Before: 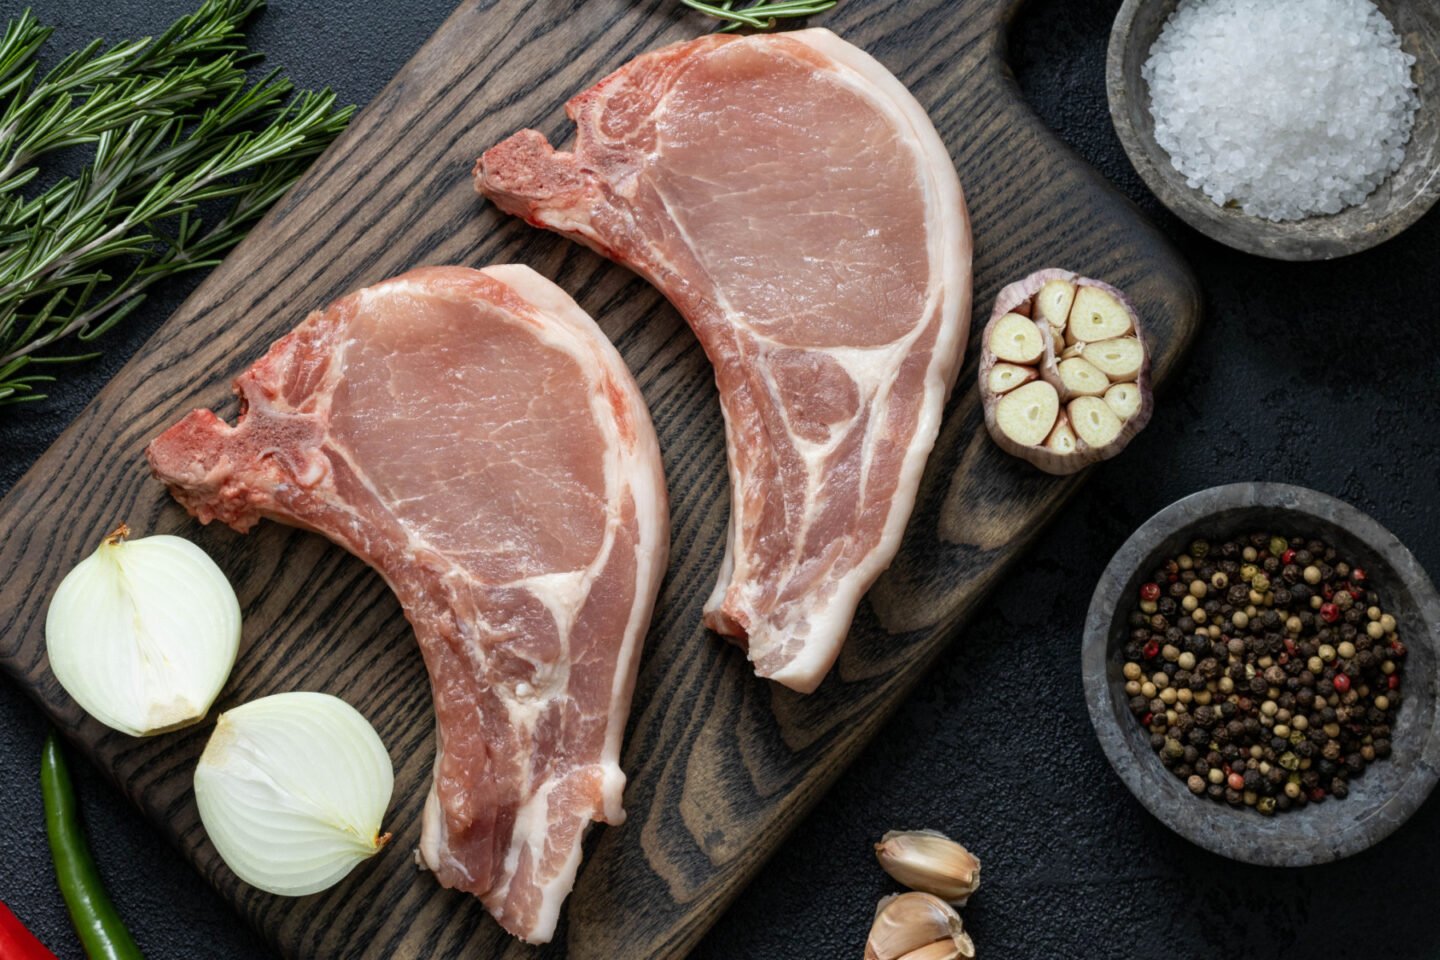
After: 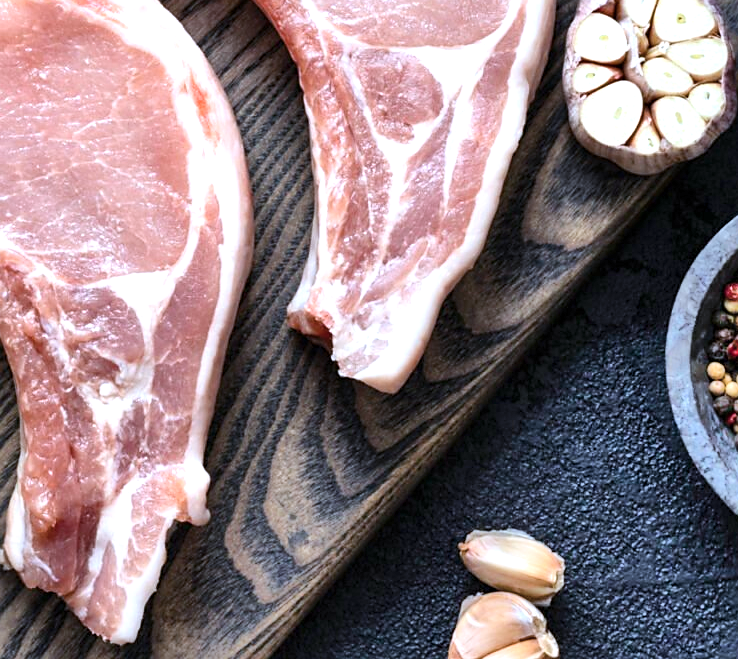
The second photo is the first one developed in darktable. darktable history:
shadows and highlights: shadows 76.3, highlights -24.47, soften with gaussian
color balance rgb: shadows lift › chroma 3.163%, shadows lift › hue 279.5°, perceptual saturation grading › global saturation 36.247%
exposure: exposure 0.912 EV, compensate highlight preservation false
sharpen: radius 1.882, amount 0.408, threshold 1.746
crop and rotate: left 28.934%, top 31.31%, right 19.806%
contrast brightness saturation: contrast 0.111, saturation -0.178
color correction: highlights a* -2.02, highlights b* -18.63
